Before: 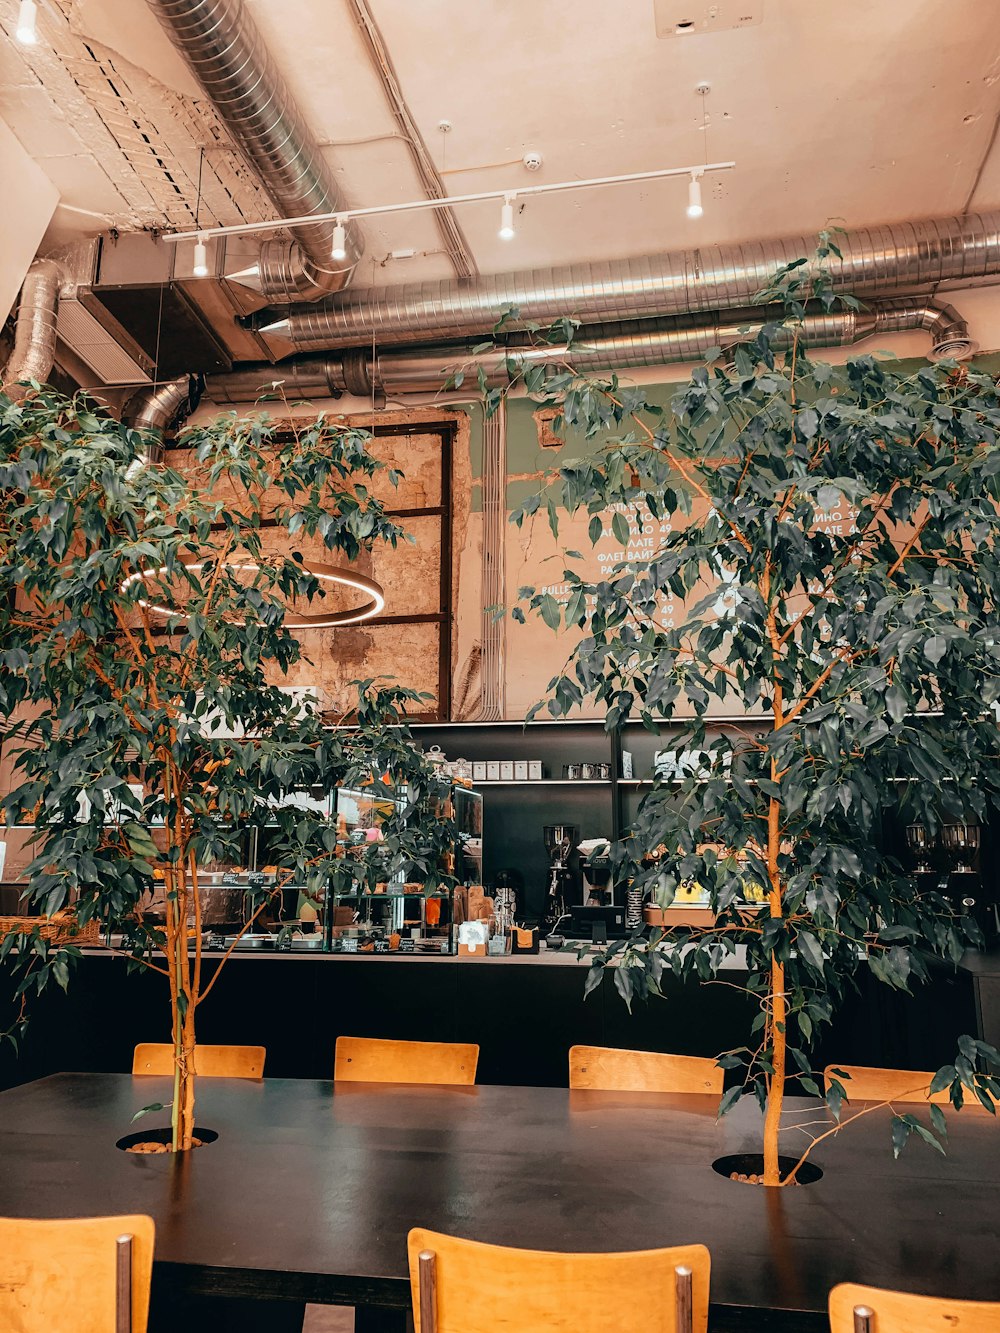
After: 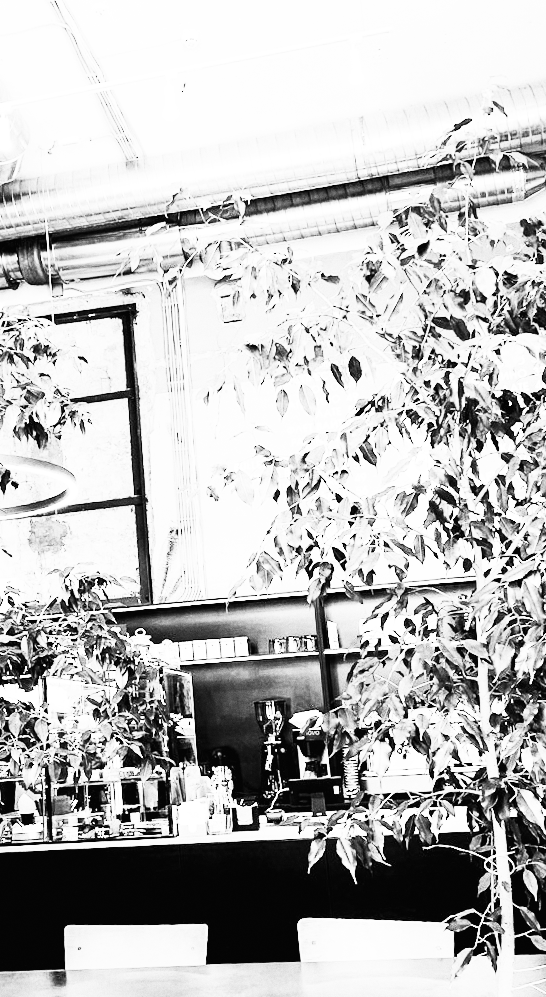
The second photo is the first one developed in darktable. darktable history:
filmic rgb: black relative exposure -5 EV, hardness 2.88, contrast 1.3, highlights saturation mix -30%
exposure: black level correction 0.001, exposure 1.735 EV, compensate highlight preservation false
crop: left 32.075%, top 10.976%, right 18.355%, bottom 17.596%
rotate and perspective: rotation -4.2°, shear 0.006, automatic cropping off
contrast brightness saturation: contrast 0.53, brightness 0.47, saturation -1
color balance rgb: shadows lift › chroma 2%, shadows lift › hue 217.2°, power › chroma 0.25%, power › hue 60°, highlights gain › chroma 1.5%, highlights gain › hue 309.6°, global offset › luminance -0.5%, perceptual saturation grading › global saturation 15%, global vibrance 20%
grain: coarseness 0.09 ISO
